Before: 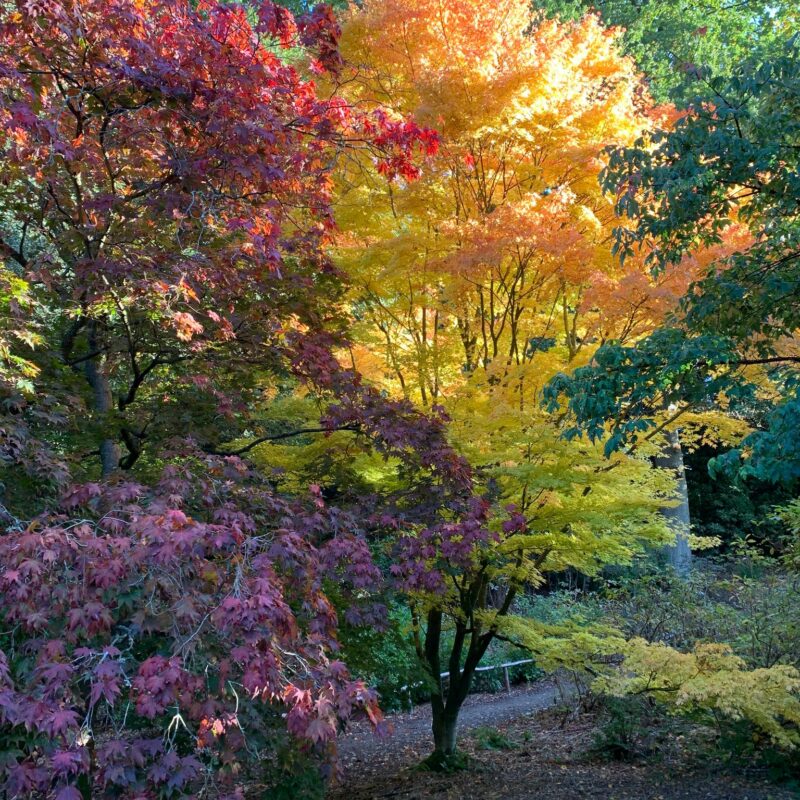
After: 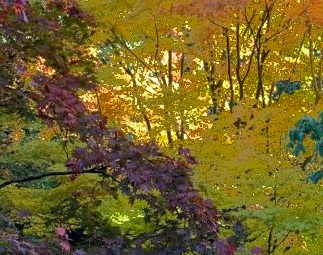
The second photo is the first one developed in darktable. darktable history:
fill light: exposure -0.73 EV, center 0.69, width 2.2
sharpen: amount 0.2
crop: left 31.751%, top 32.172%, right 27.8%, bottom 35.83%
